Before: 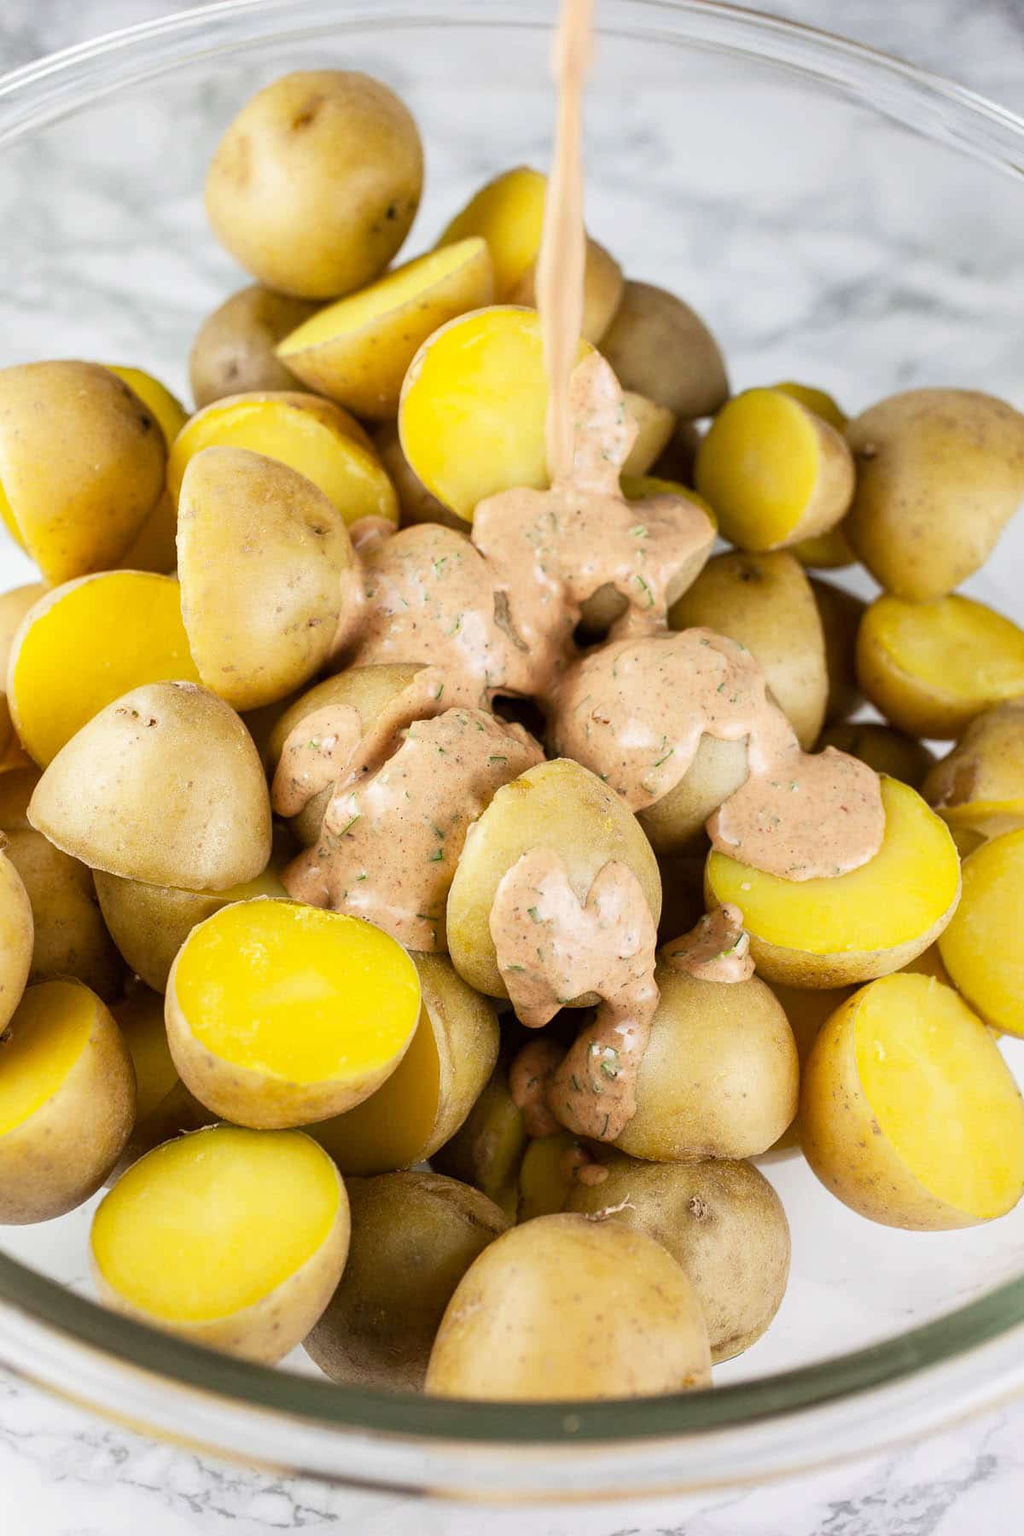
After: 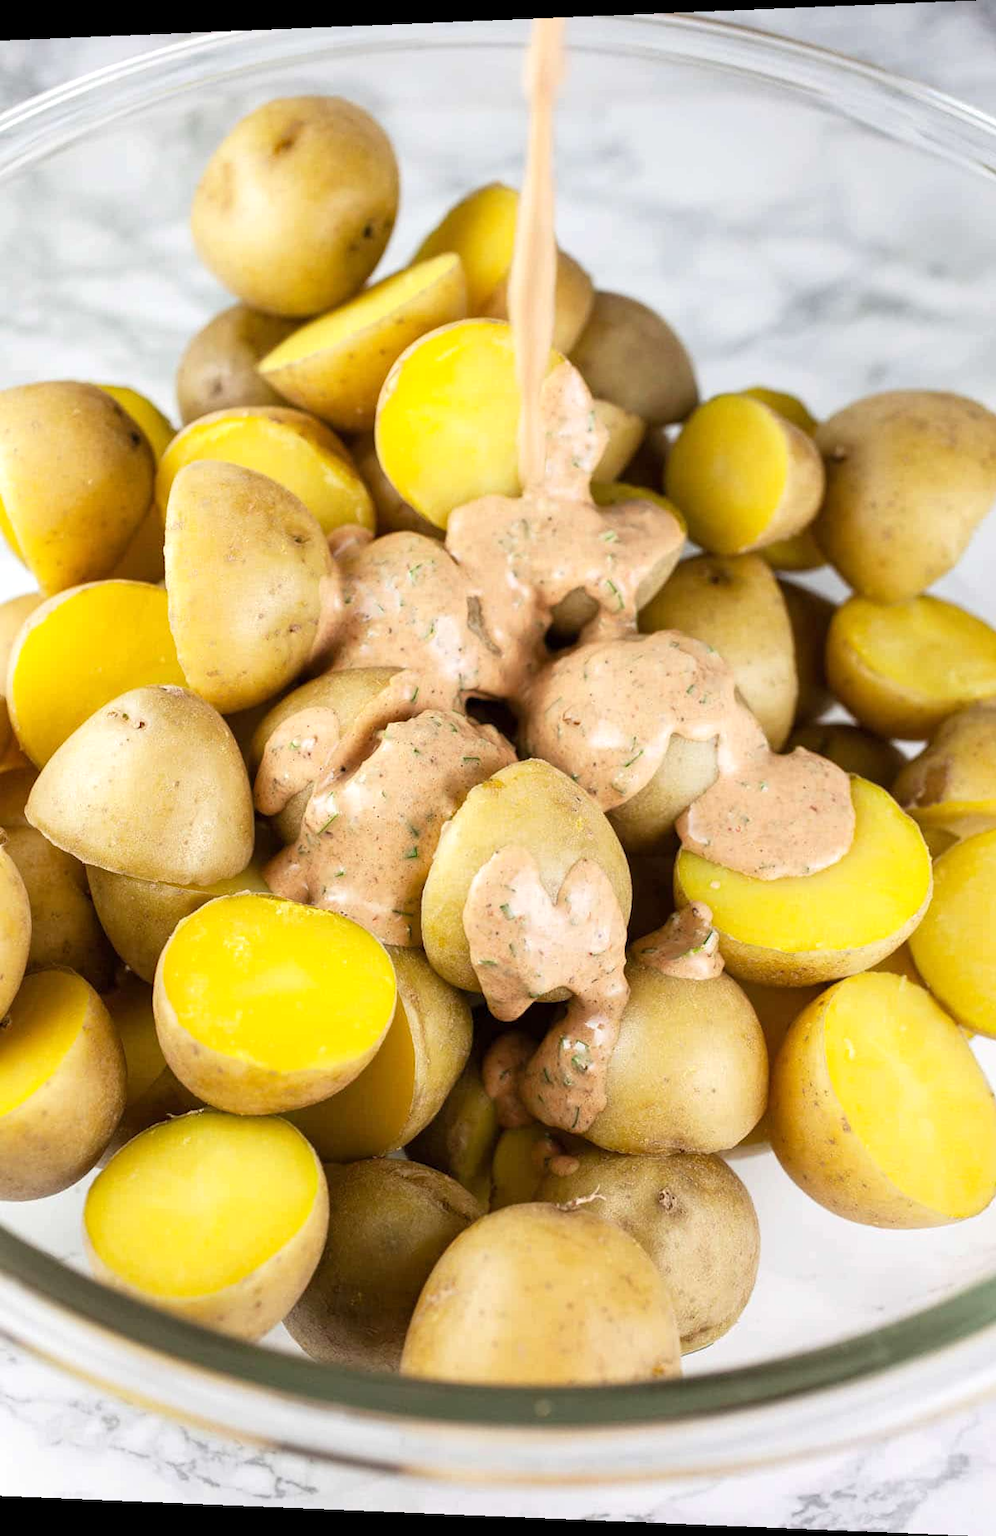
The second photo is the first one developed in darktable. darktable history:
exposure: exposure 0.161 EV, compensate highlight preservation false
rotate and perspective: lens shift (horizontal) -0.055, automatic cropping off
